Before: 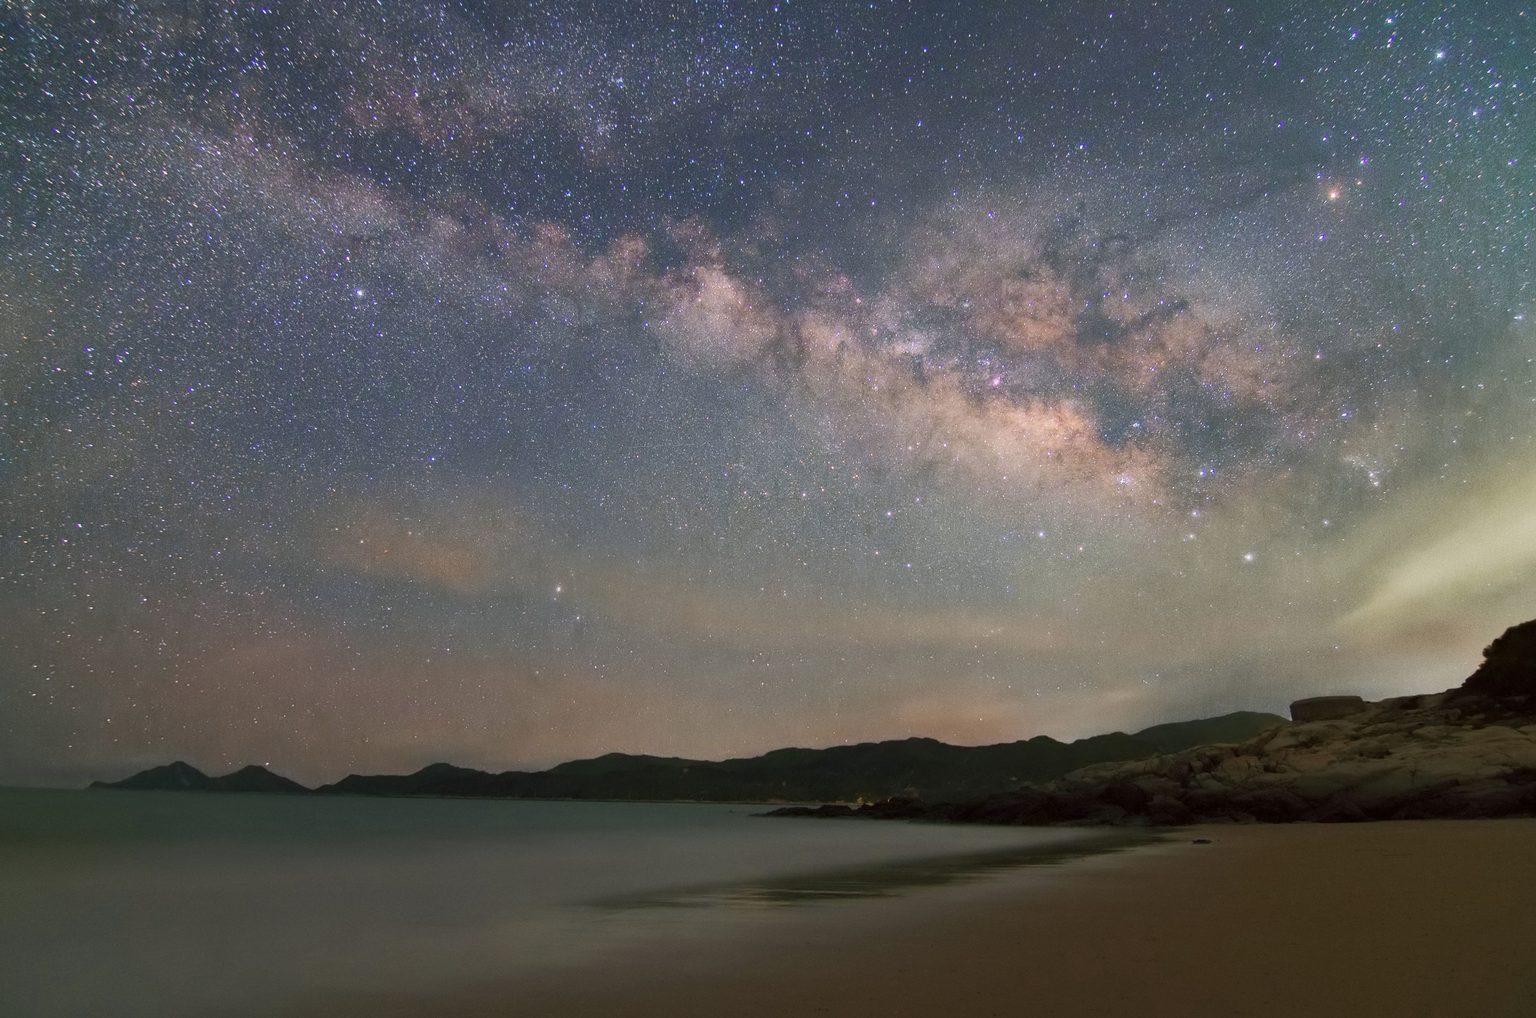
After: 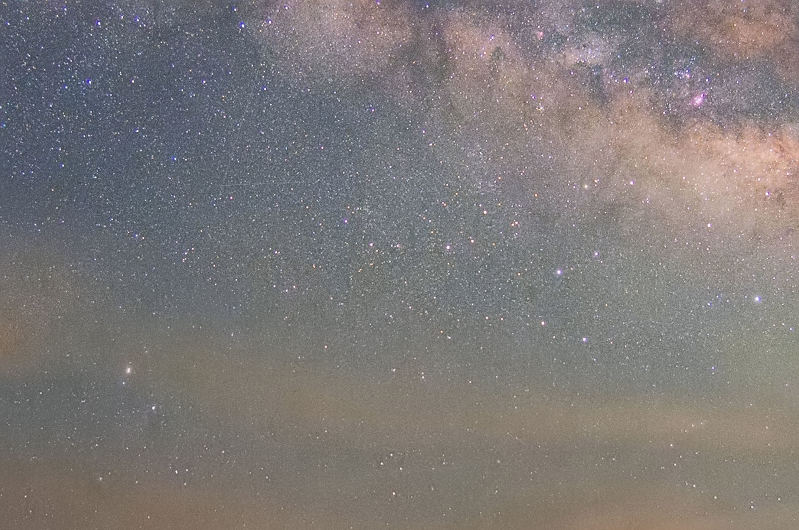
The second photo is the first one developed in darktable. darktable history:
crop: left 30%, top 30%, right 30%, bottom 30%
sharpen: on, module defaults
contrast equalizer: y [[0.46, 0.454, 0.451, 0.451, 0.455, 0.46], [0.5 ×6], [0.5 ×6], [0 ×6], [0 ×6]]
